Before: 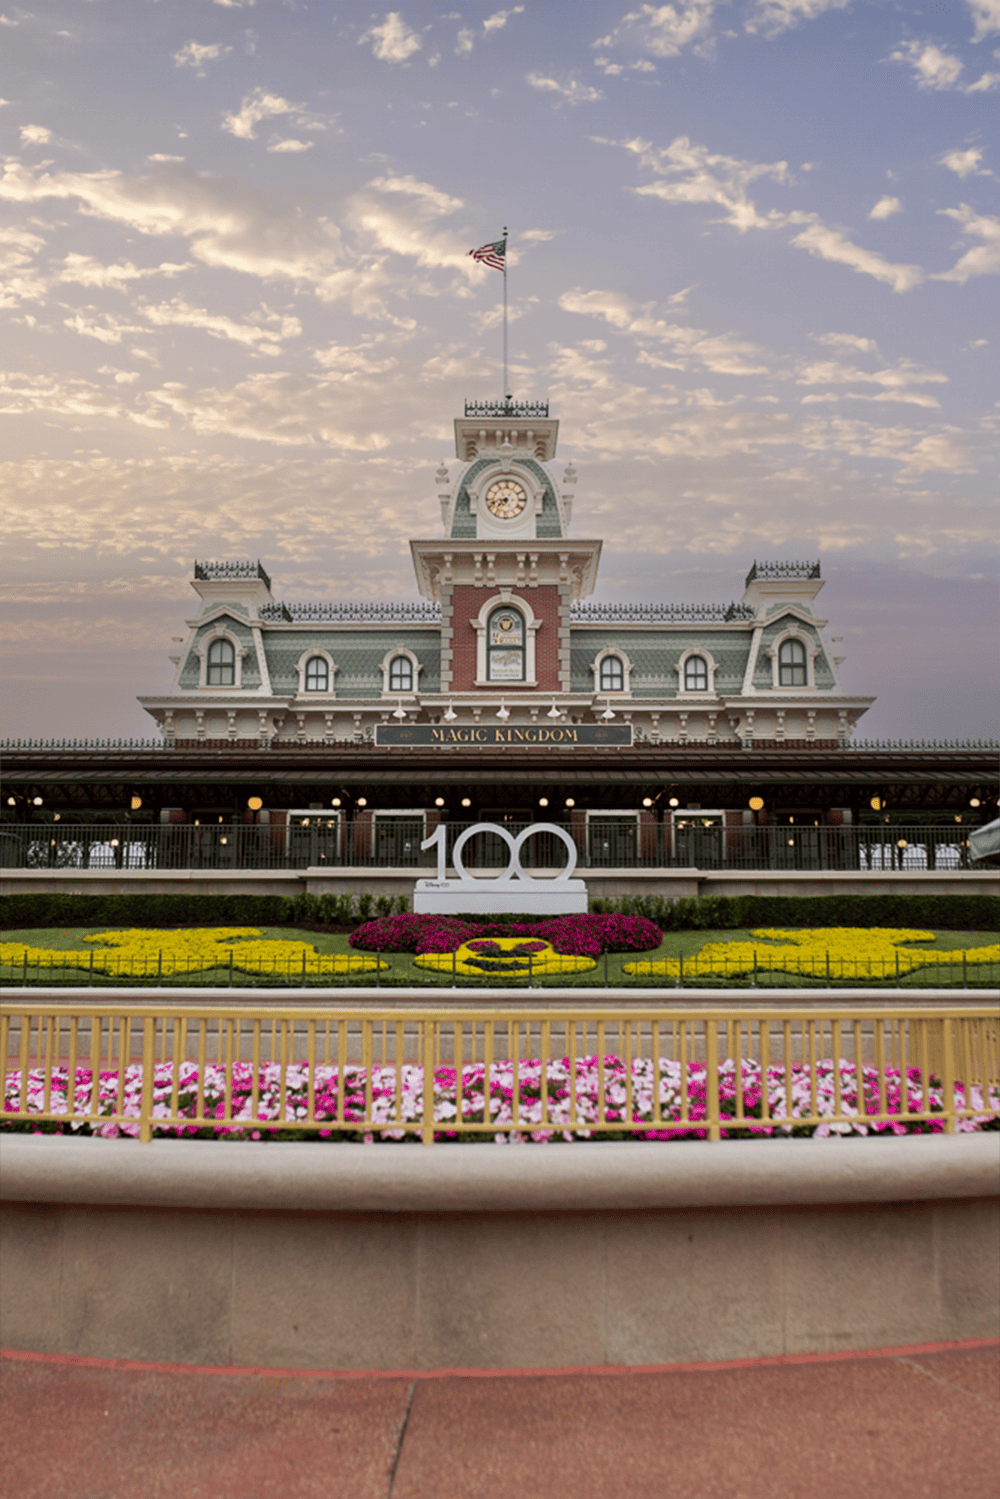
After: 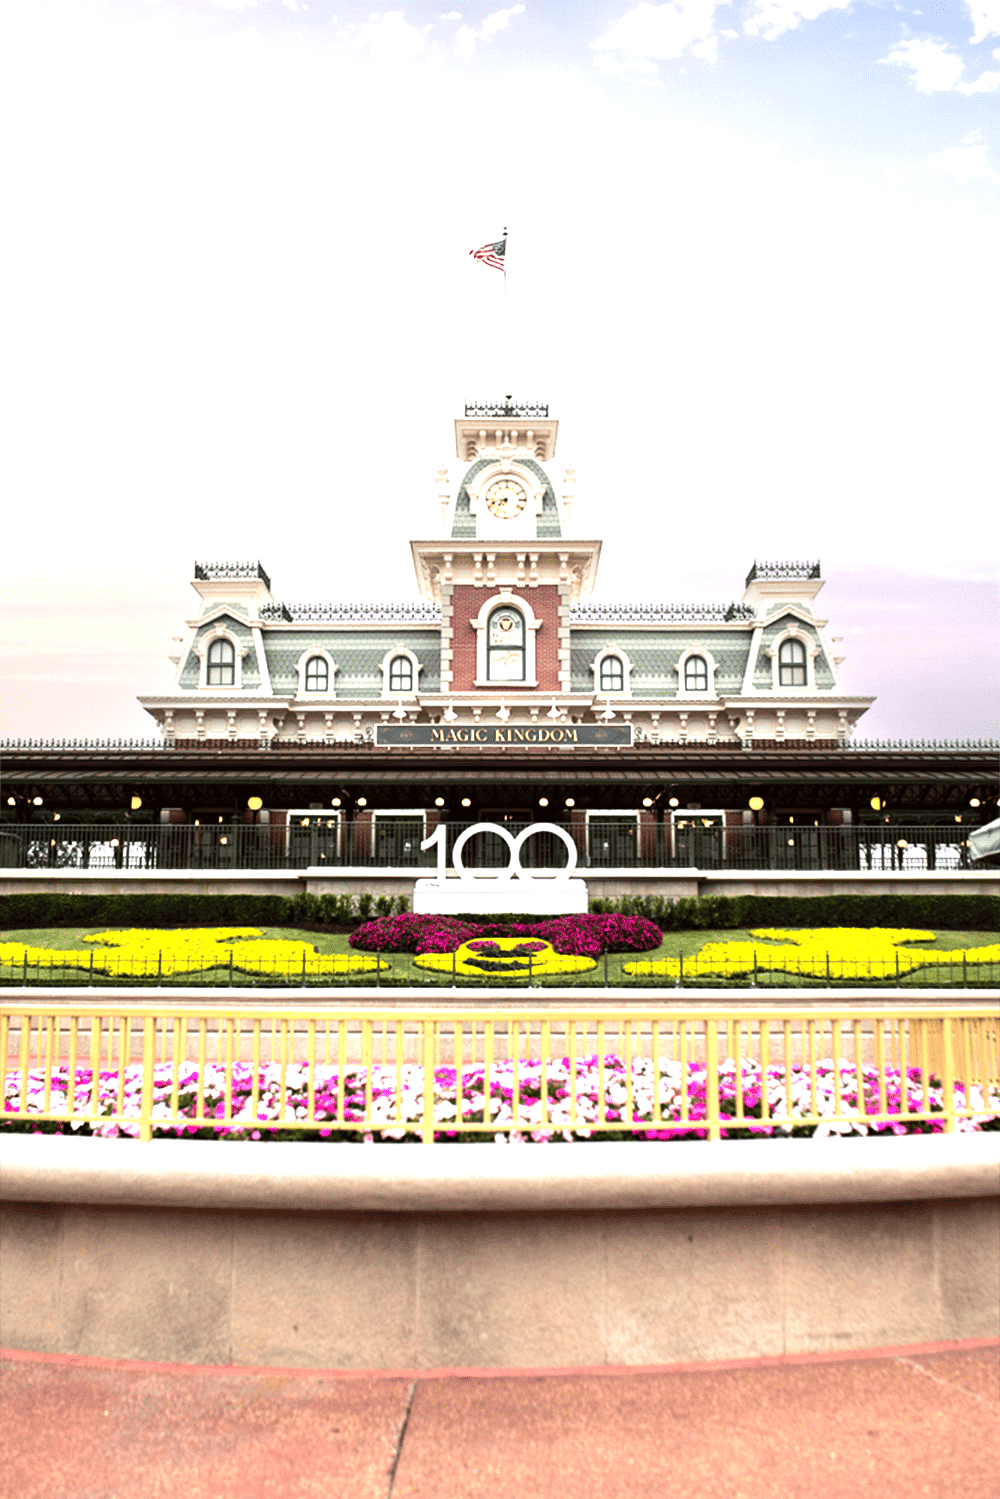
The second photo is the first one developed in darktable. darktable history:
tone equalizer: -8 EV -0.75 EV, -7 EV -0.7 EV, -6 EV -0.6 EV, -5 EV -0.4 EV, -3 EV 0.4 EV, -2 EV 0.6 EV, -1 EV 0.7 EV, +0 EV 0.75 EV, edges refinement/feathering 500, mask exposure compensation -1.57 EV, preserve details no
exposure: black level correction 0, exposure 1.1 EV, compensate highlight preservation false
